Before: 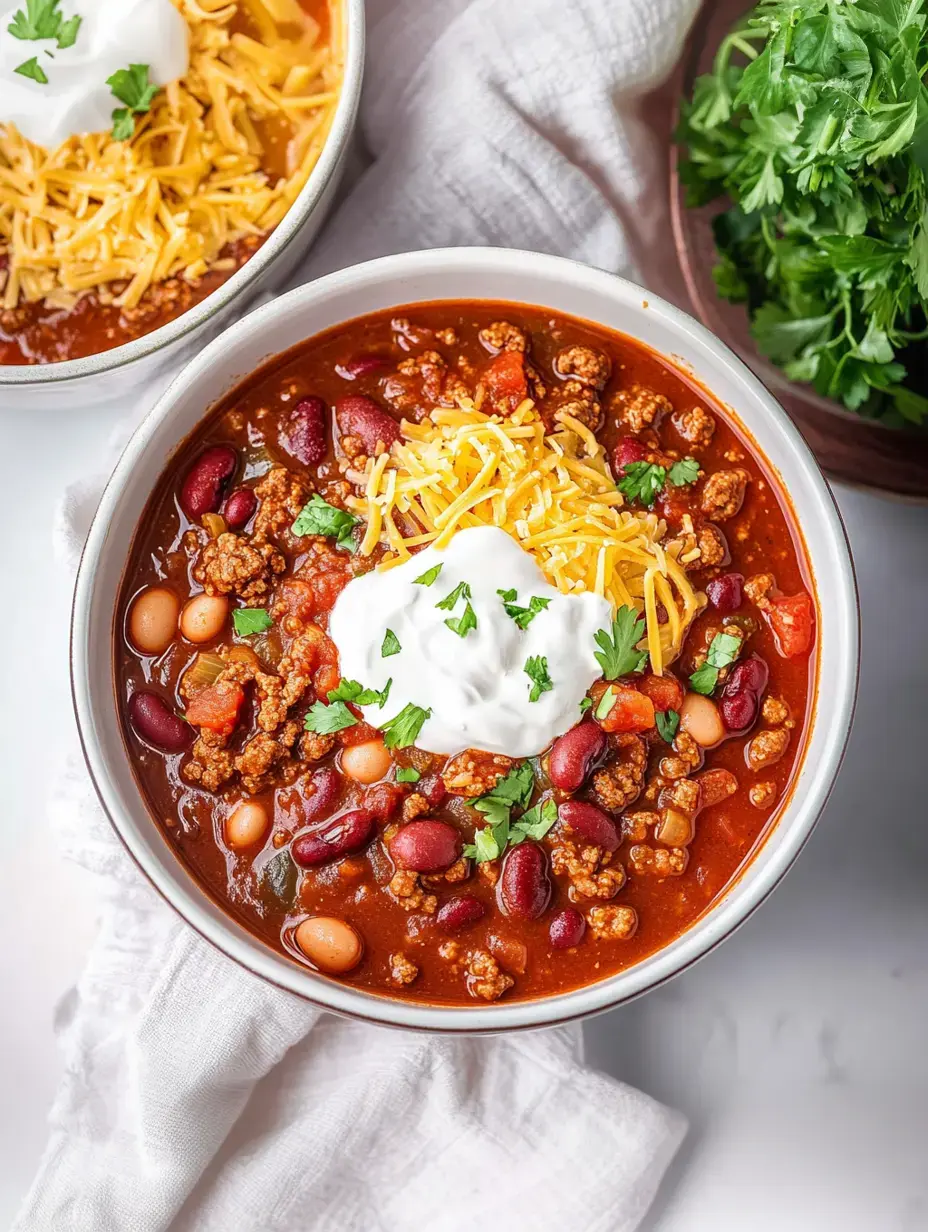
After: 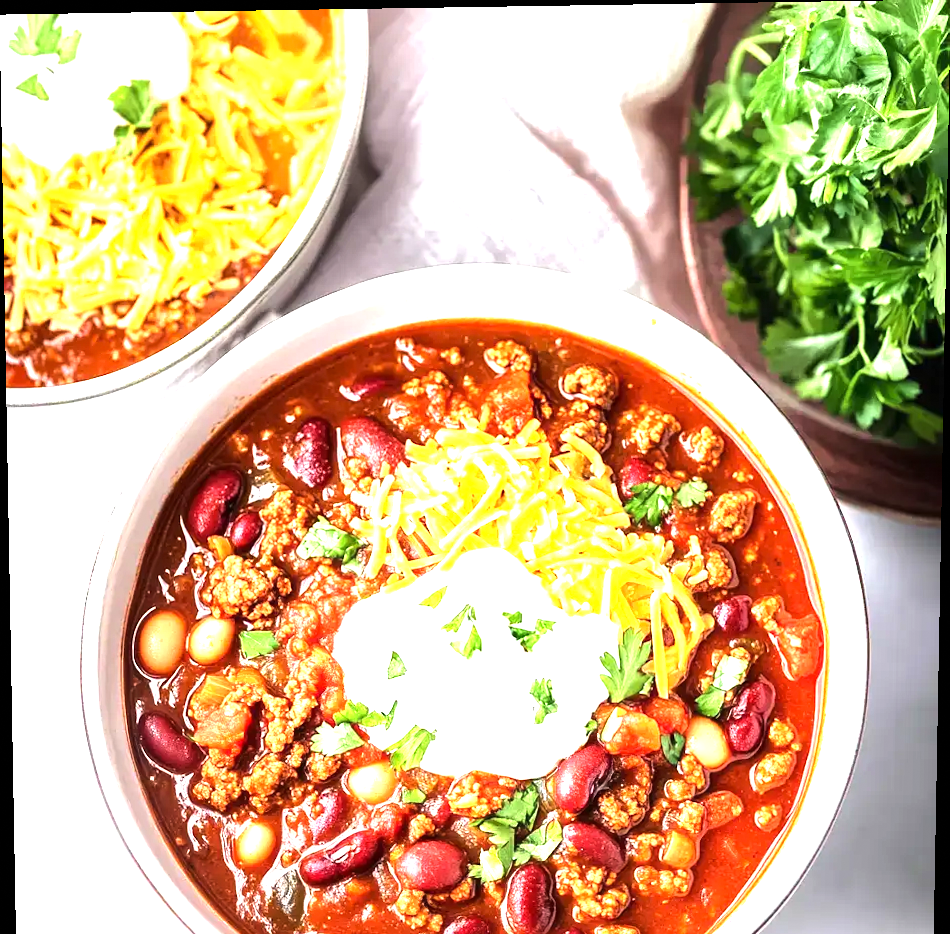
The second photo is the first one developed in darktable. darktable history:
tone equalizer: -8 EV -0.75 EV, -7 EV -0.7 EV, -6 EV -0.6 EV, -5 EV -0.4 EV, -3 EV 0.4 EV, -2 EV 0.6 EV, -1 EV 0.7 EV, +0 EV 0.75 EV, edges refinement/feathering 500, mask exposure compensation -1.57 EV, preserve details no
crop: bottom 24.988%
grain: coarseness 0.81 ISO, strength 1.34%, mid-tones bias 0%
exposure: exposure 1 EV, compensate highlight preservation false
rotate and perspective: lens shift (vertical) 0.048, lens shift (horizontal) -0.024, automatic cropping off
